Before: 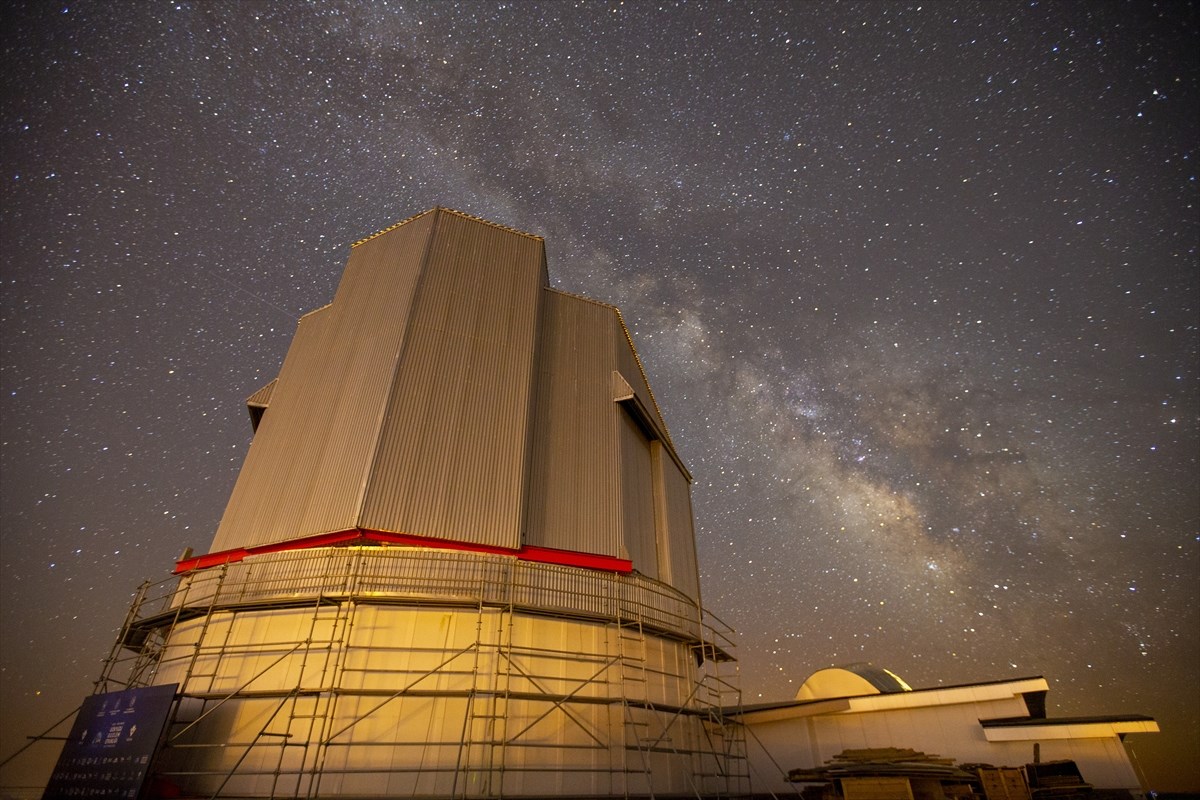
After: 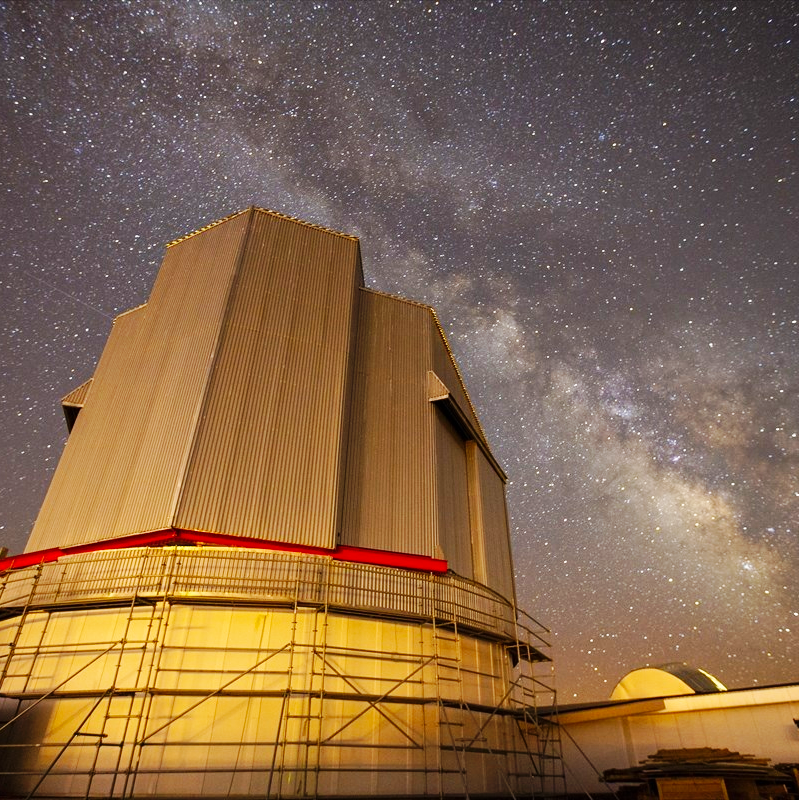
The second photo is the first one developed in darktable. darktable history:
base curve: curves: ch0 [(0, 0) (0.032, 0.025) (0.121, 0.166) (0.206, 0.329) (0.605, 0.79) (1, 1)], preserve colors none
crop: left 15.419%, right 17.914%
